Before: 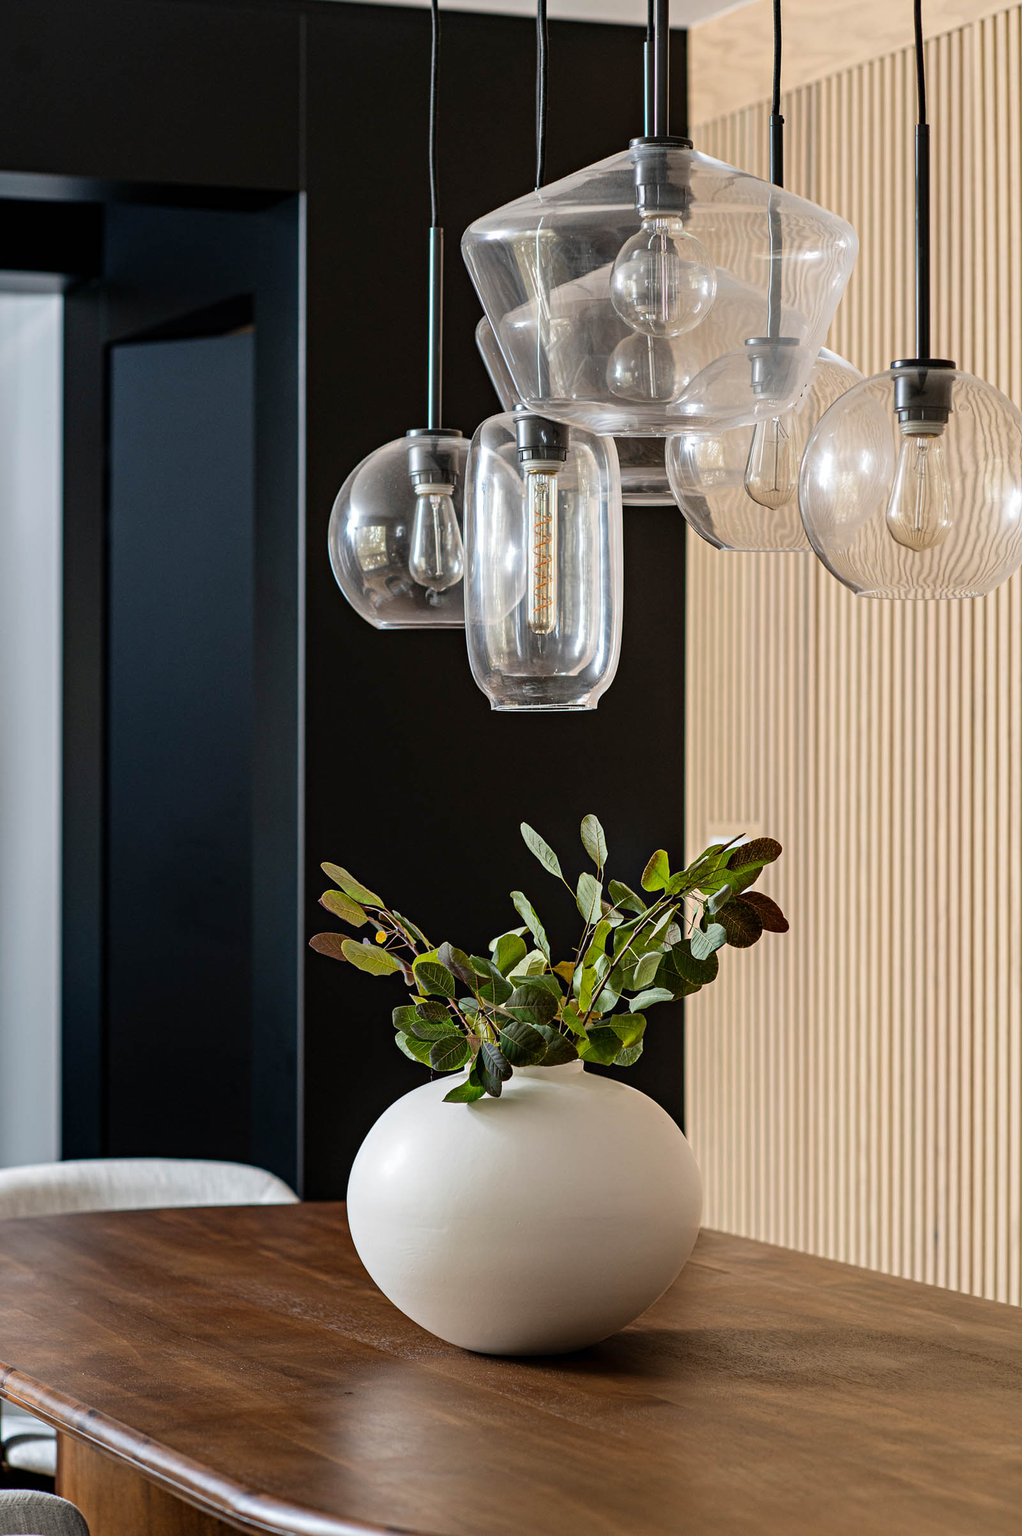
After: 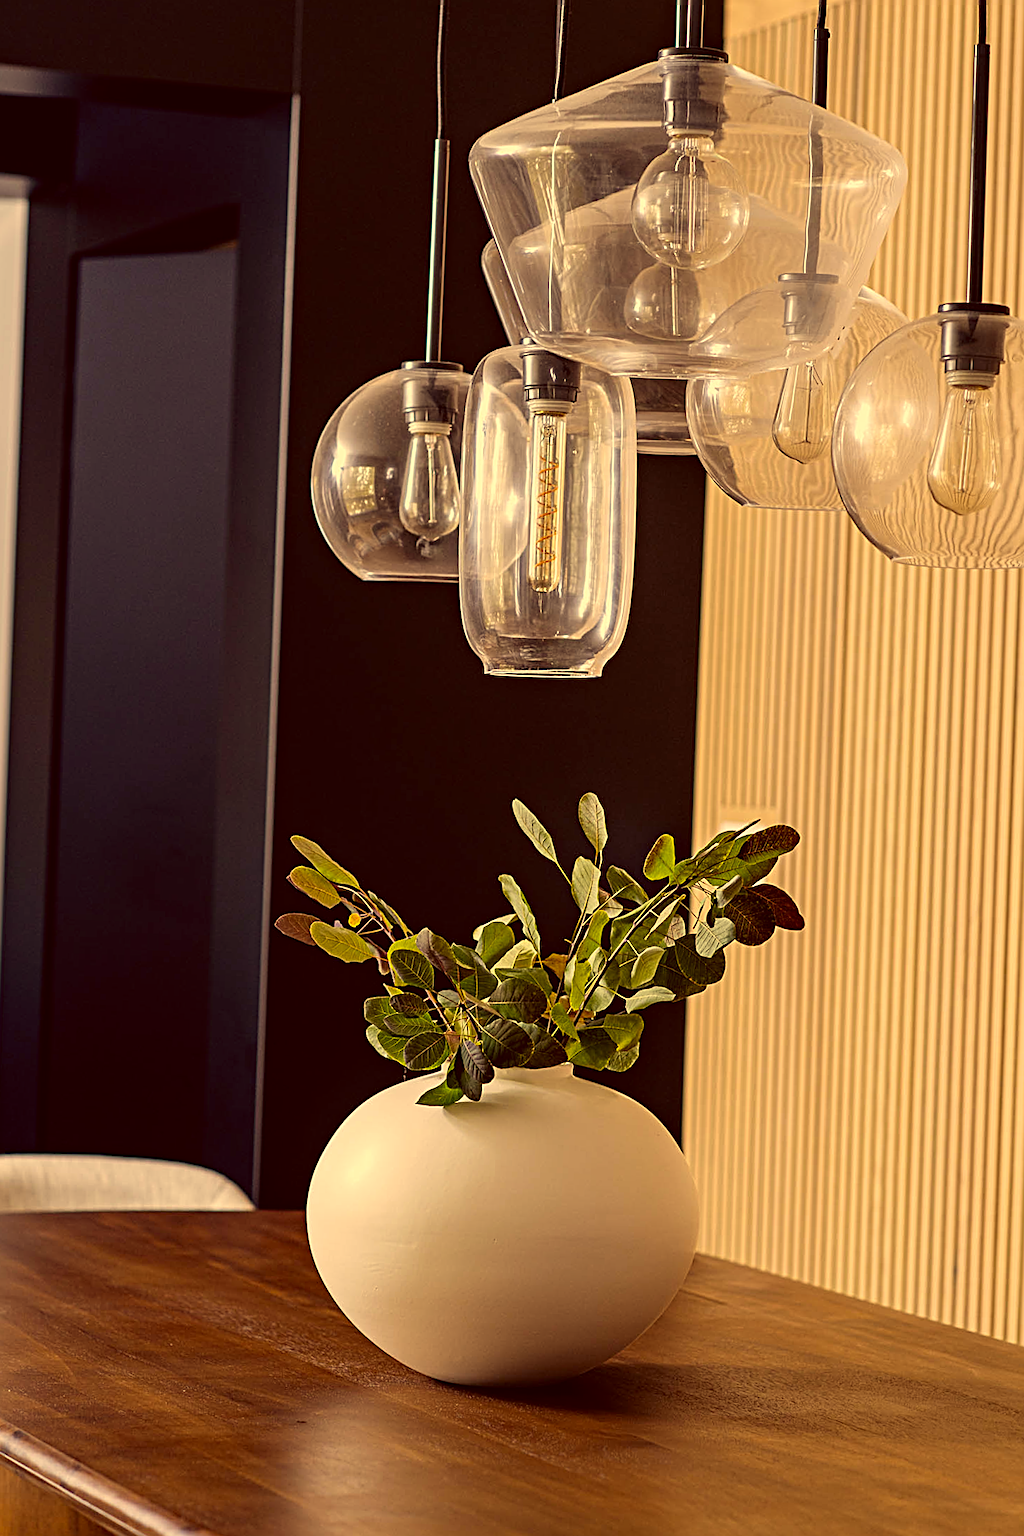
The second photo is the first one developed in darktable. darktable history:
crop and rotate: angle -1.97°, left 3.074%, top 4.26%, right 1.378%, bottom 0.497%
color correction: highlights a* 9.76, highlights b* 38.88, shadows a* 13.91, shadows b* 3.18
sharpen: radius 2.7, amount 0.664
